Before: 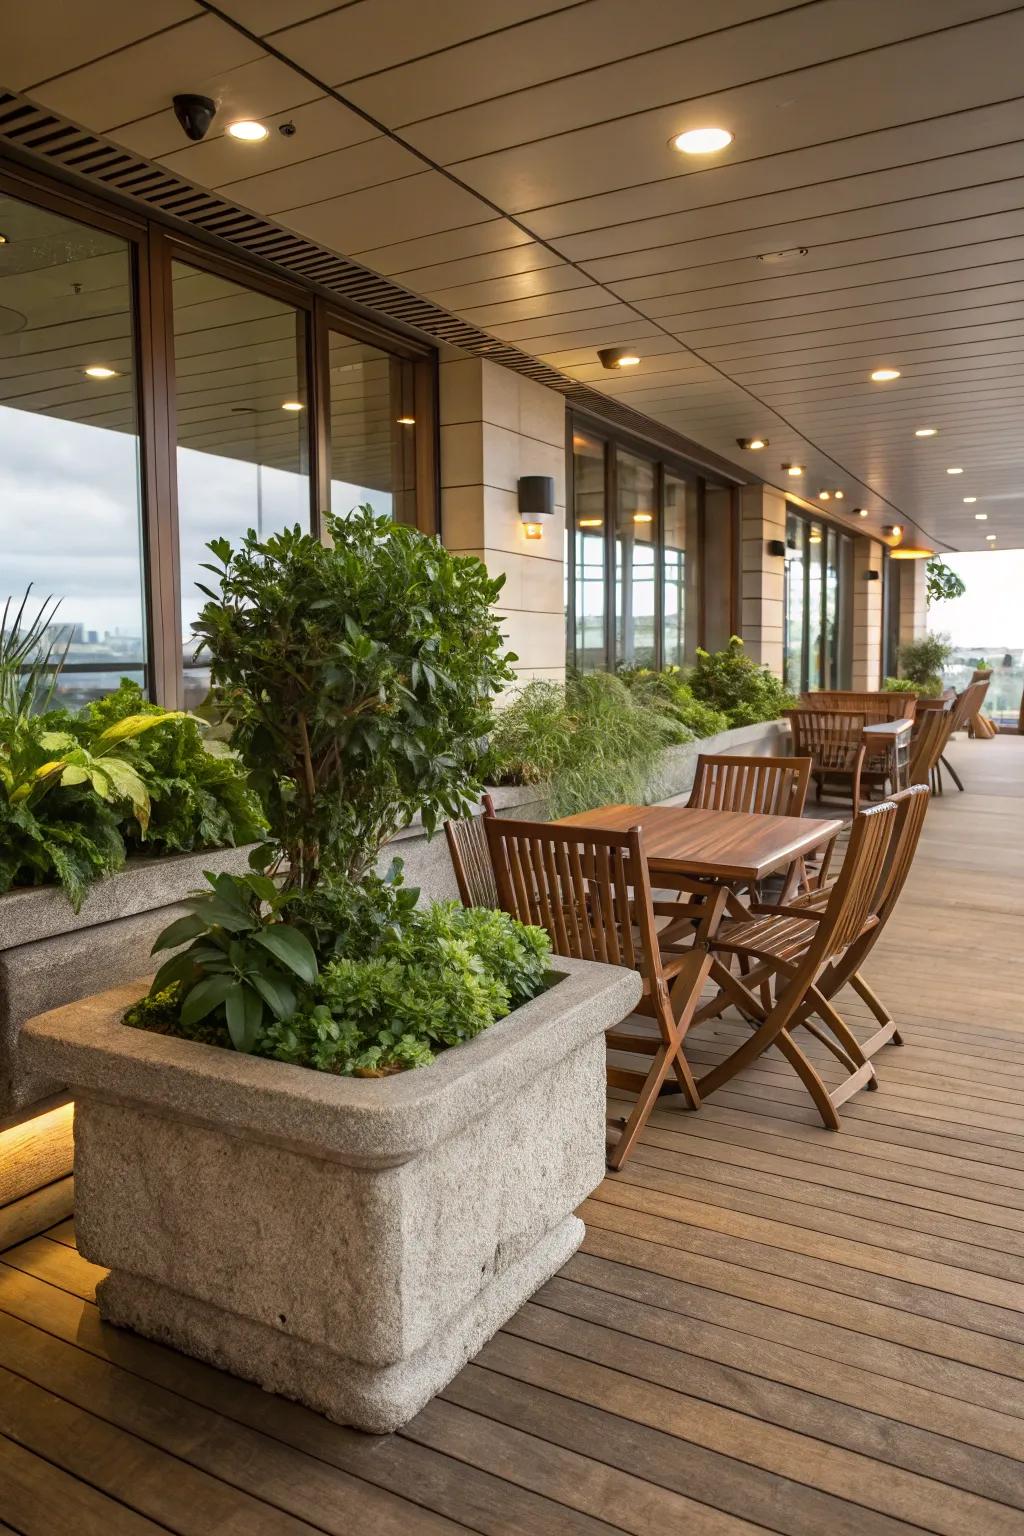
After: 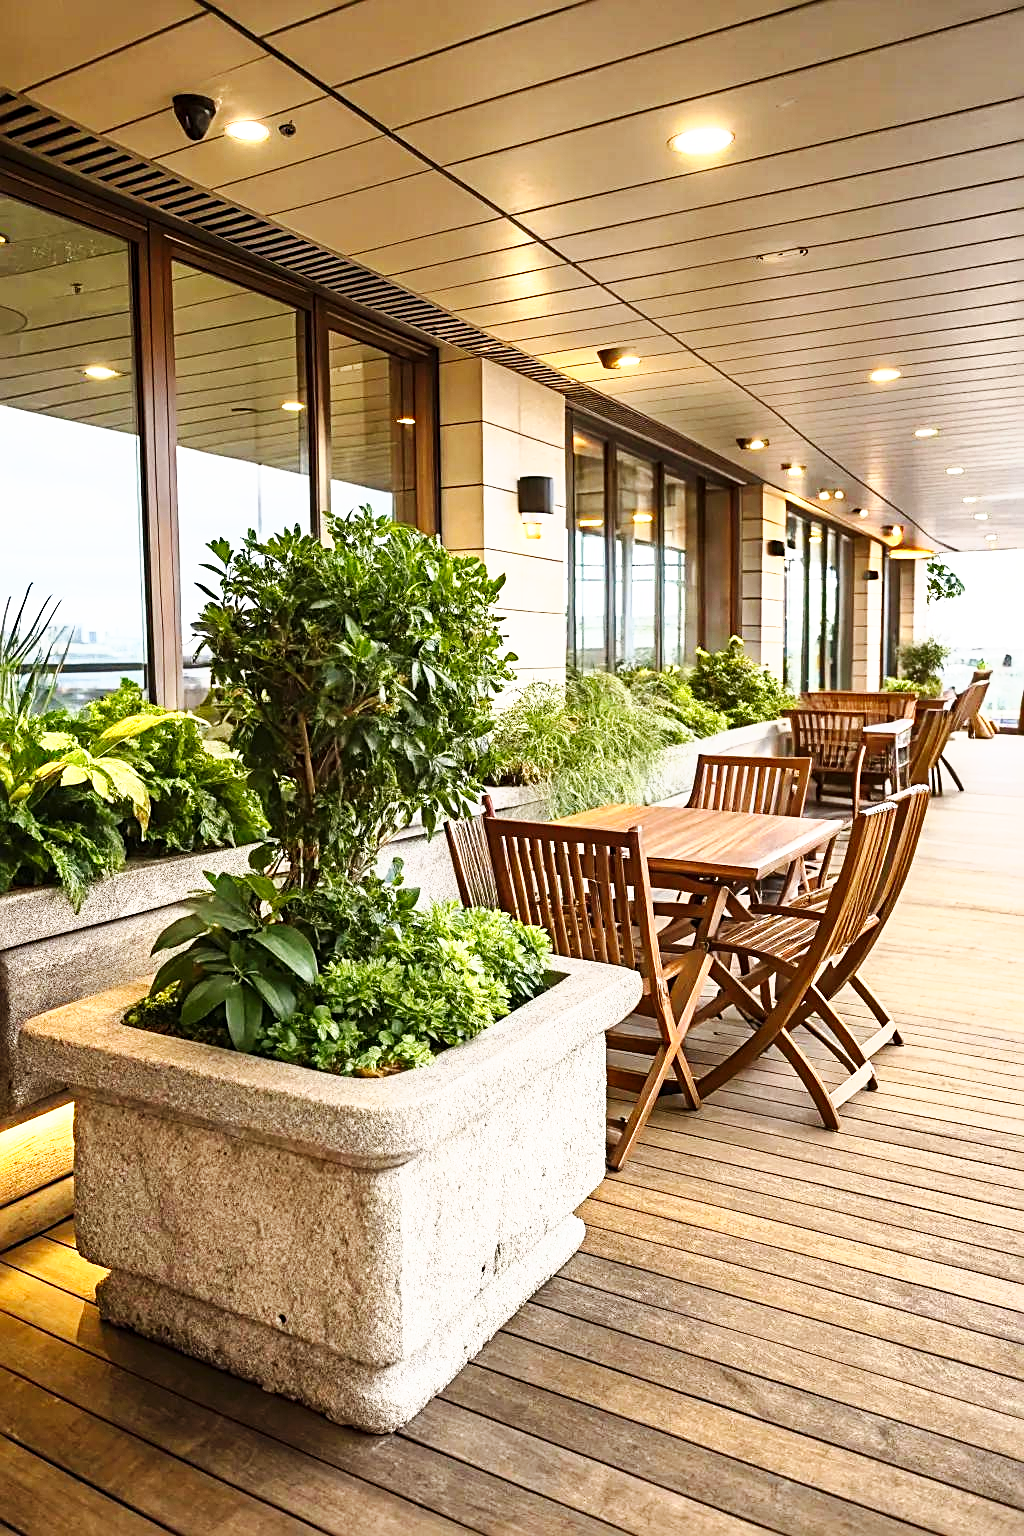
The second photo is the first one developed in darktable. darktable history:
sharpen: radius 2.53, amount 0.623
tone equalizer: -7 EV 0.134 EV
tone curve: curves: ch0 [(0, 0) (0.003, 0.002) (0.011, 0.01) (0.025, 0.022) (0.044, 0.039) (0.069, 0.061) (0.1, 0.088) (0.136, 0.126) (0.177, 0.167) (0.224, 0.211) (0.277, 0.27) (0.335, 0.335) (0.399, 0.407) (0.468, 0.485) (0.543, 0.569) (0.623, 0.659) (0.709, 0.756) (0.801, 0.851) (0.898, 0.961) (1, 1)], color space Lab, independent channels, preserve colors none
exposure: compensate highlight preservation false
base curve: curves: ch0 [(0, 0) (0.018, 0.026) (0.143, 0.37) (0.33, 0.731) (0.458, 0.853) (0.735, 0.965) (0.905, 0.986) (1, 1)], preserve colors none
shadows and highlights: radius 134.12, soften with gaussian
